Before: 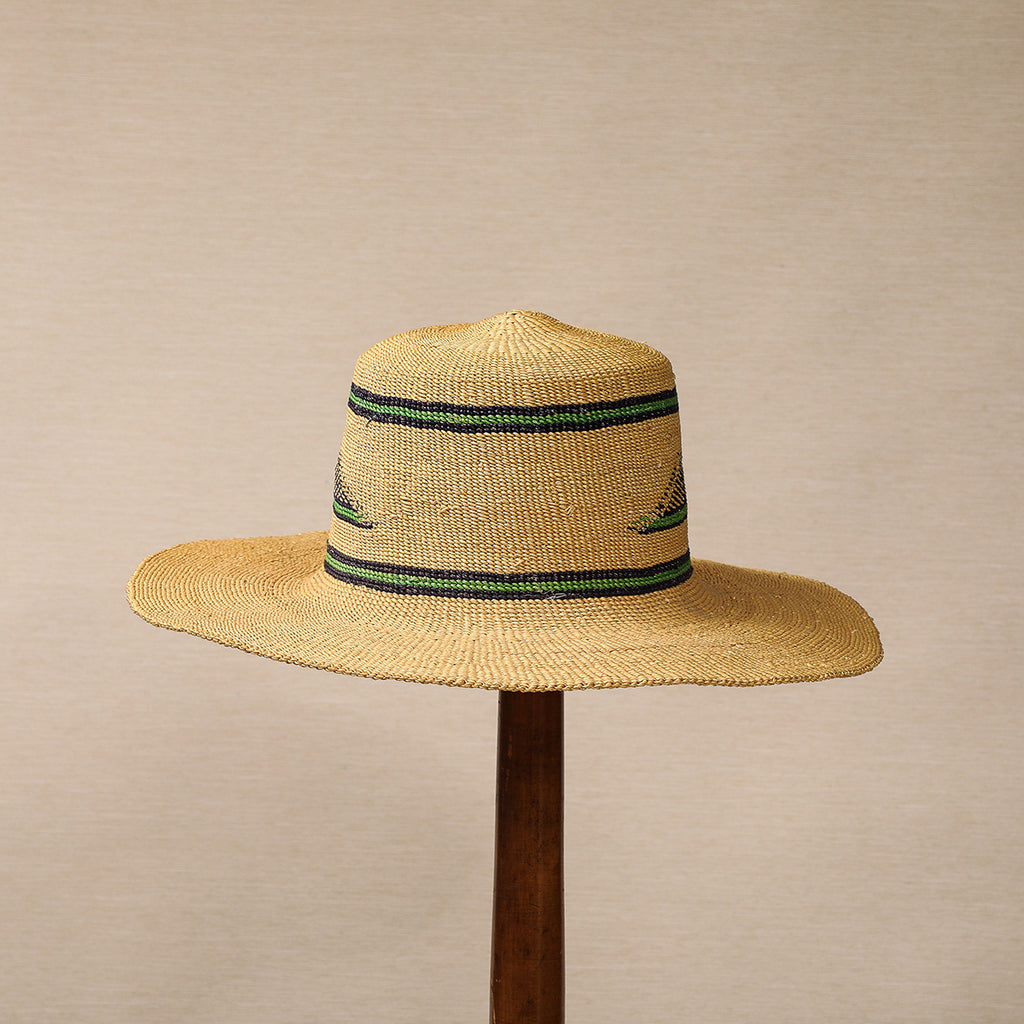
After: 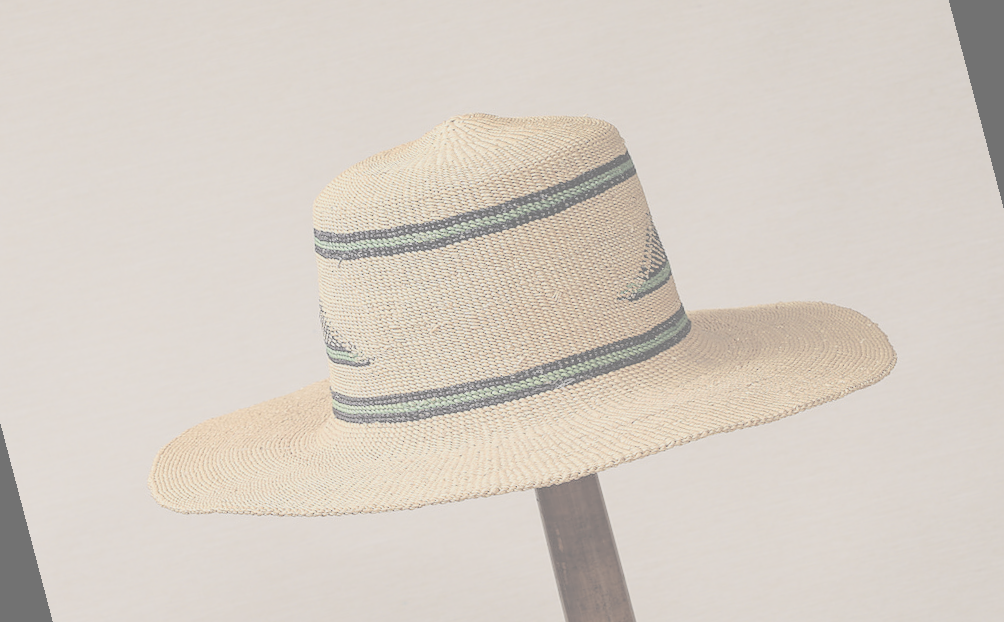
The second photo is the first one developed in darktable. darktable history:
contrast brightness saturation: contrast -0.32, brightness 0.75, saturation -0.78
color zones: curves: ch0 [(0.224, 0.526) (0.75, 0.5)]; ch1 [(0.055, 0.526) (0.224, 0.761) (0.377, 0.526) (0.75, 0.5)]
rotate and perspective: rotation -14.8°, crop left 0.1, crop right 0.903, crop top 0.25, crop bottom 0.748
